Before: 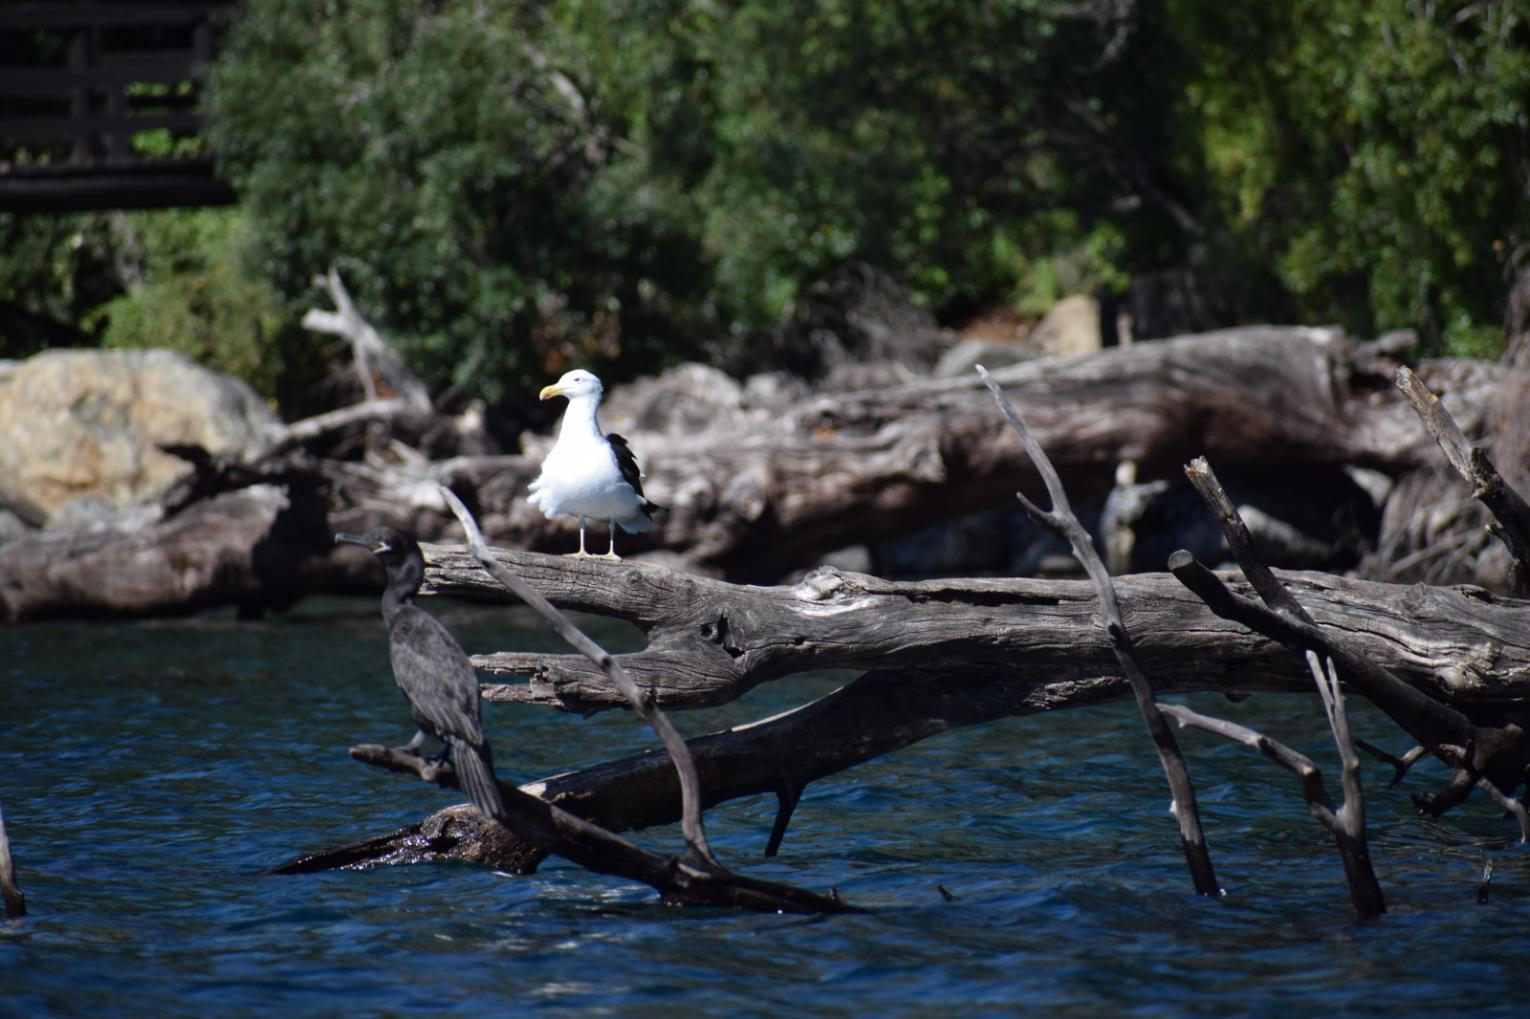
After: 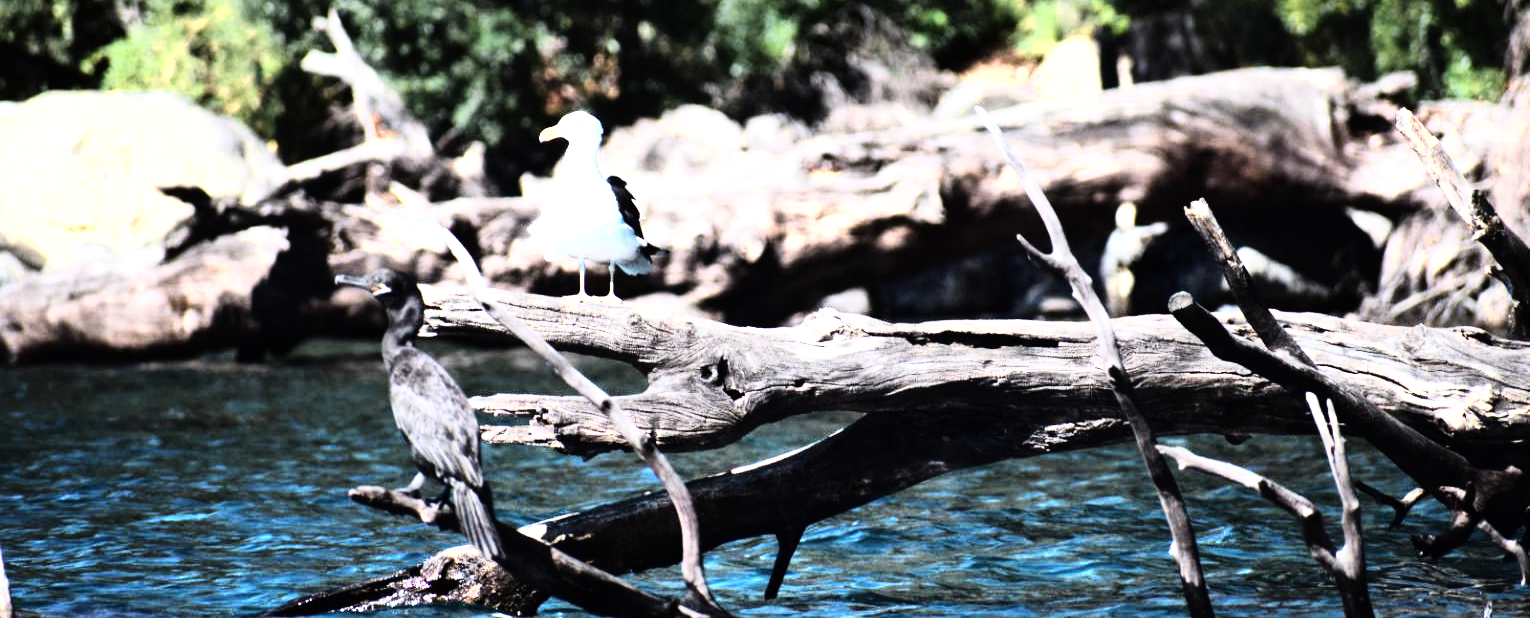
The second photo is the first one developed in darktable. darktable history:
exposure: black level correction 0, exposure 1.1 EV, compensate highlight preservation false
crop and rotate: top 25.357%, bottom 13.942%
rgb curve: curves: ch0 [(0, 0) (0.21, 0.15) (0.24, 0.21) (0.5, 0.75) (0.75, 0.96) (0.89, 0.99) (1, 1)]; ch1 [(0, 0.02) (0.21, 0.13) (0.25, 0.2) (0.5, 0.67) (0.75, 0.9) (0.89, 0.97) (1, 1)]; ch2 [(0, 0.02) (0.21, 0.13) (0.25, 0.2) (0.5, 0.67) (0.75, 0.9) (0.89, 0.97) (1, 1)], compensate middle gray true
color zones: curves: ch0 [(0.018, 0.548) (0.197, 0.654) (0.425, 0.447) (0.605, 0.658) (0.732, 0.579)]; ch1 [(0.105, 0.531) (0.224, 0.531) (0.386, 0.39) (0.618, 0.456) (0.732, 0.456) (0.956, 0.421)]; ch2 [(0.039, 0.583) (0.215, 0.465) (0.399, 0.544) (0.465, 0.548) (0.614, 0.447) (0.724, 0.43) (0.882, 0.623) (0.956, 0.632)]
